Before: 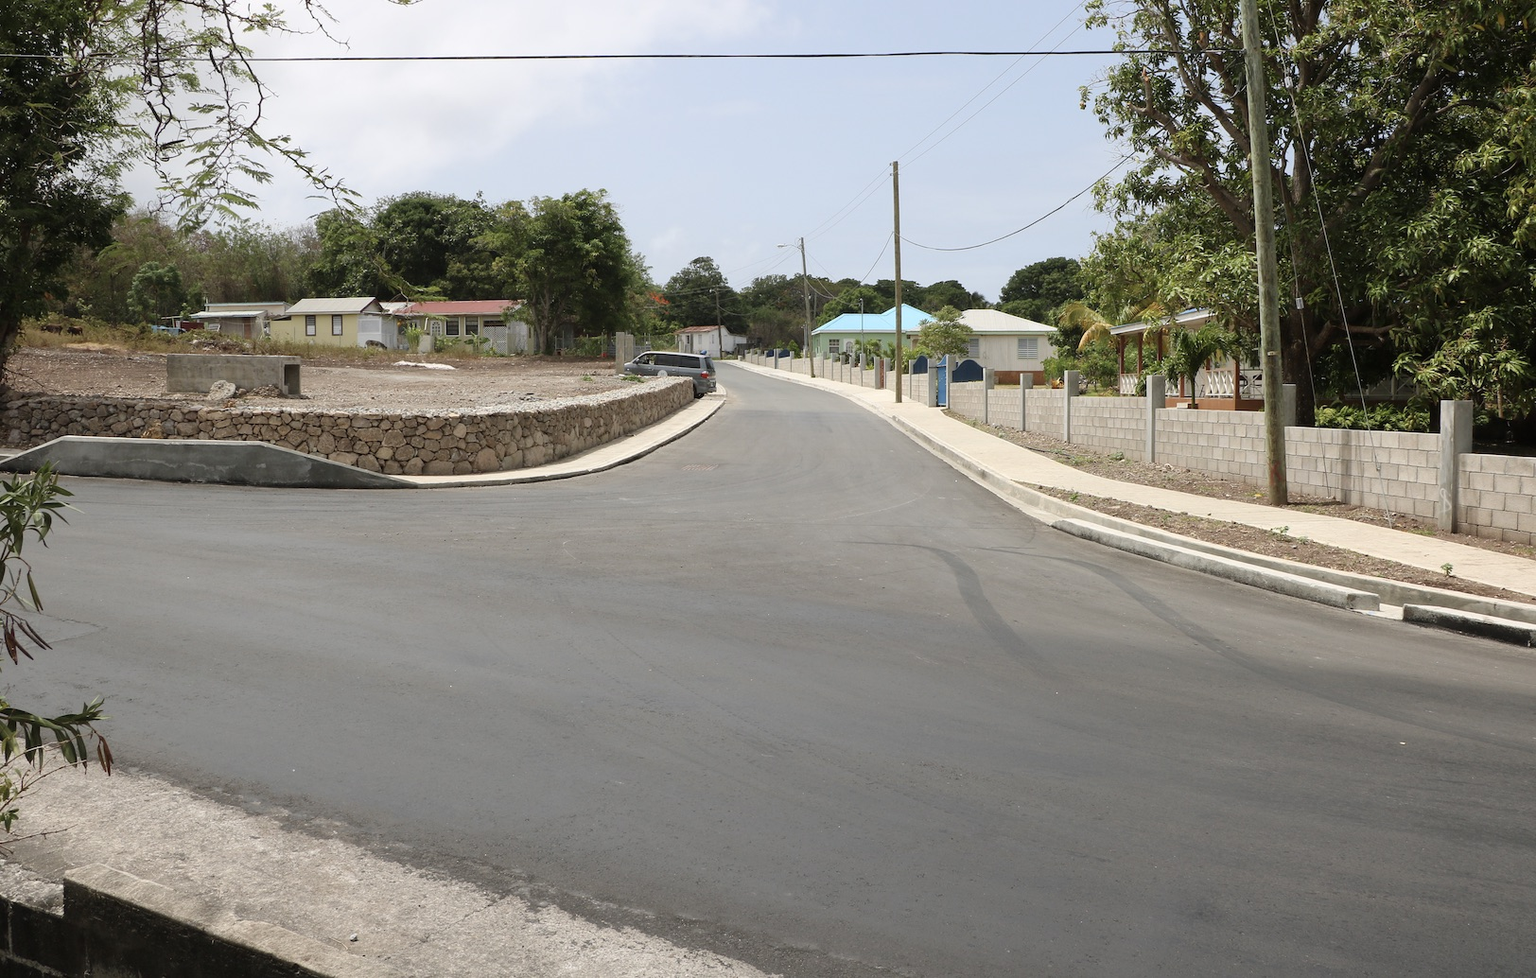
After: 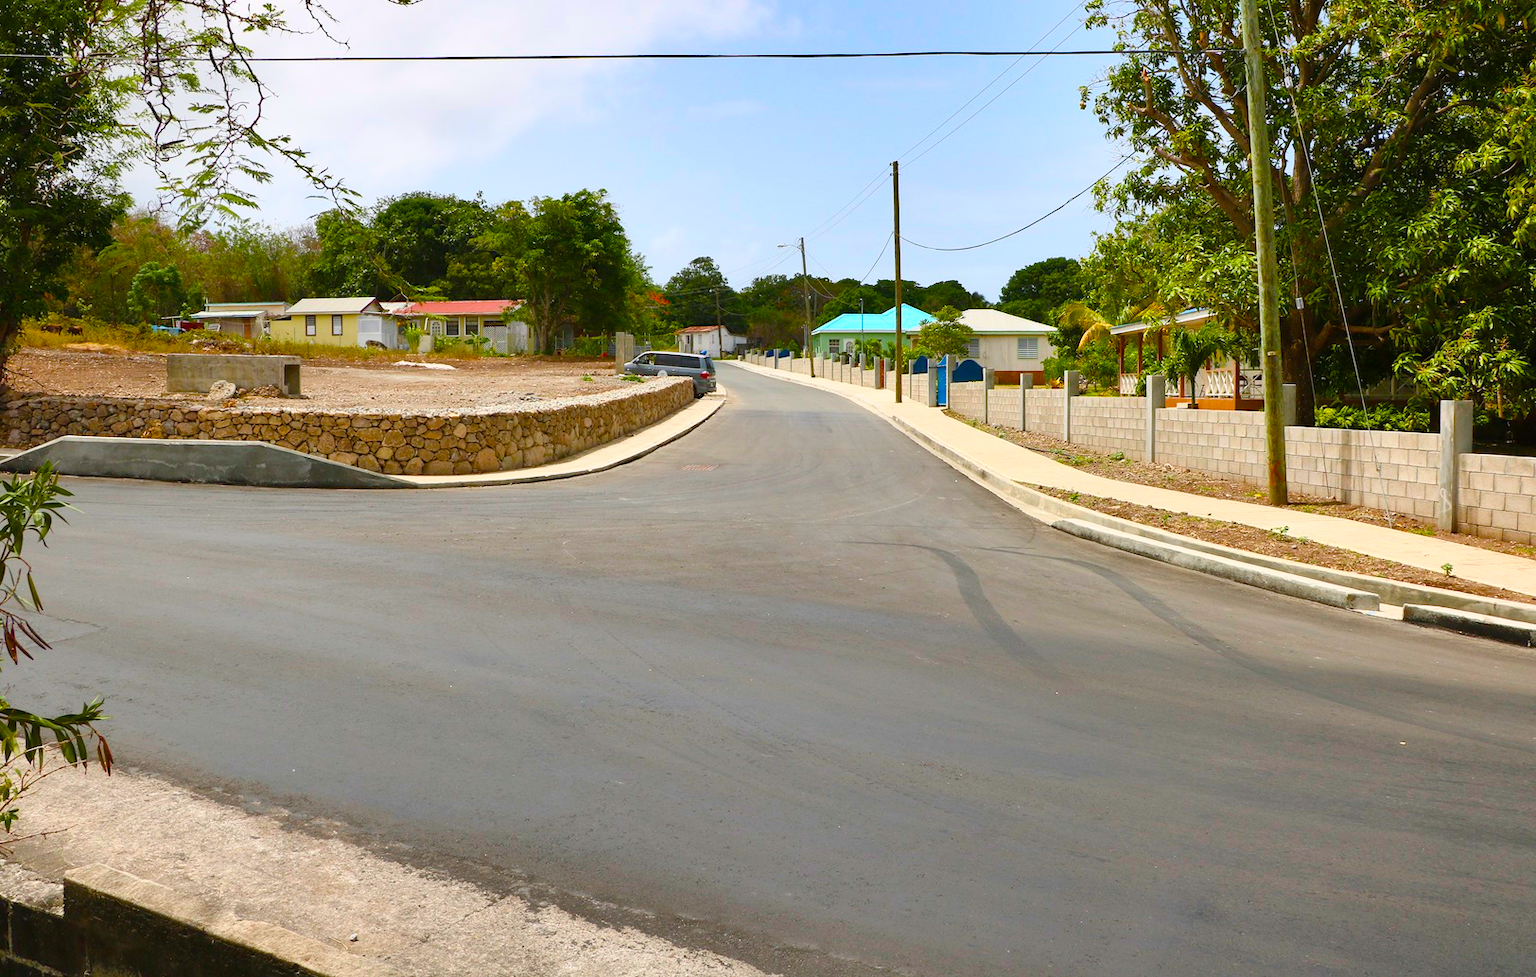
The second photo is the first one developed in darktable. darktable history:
color balance rgb: power › hue 62.87°, linear chroma grading › global chroma 41.605%, perceptual saturation grading › global saturation 20%, perceptual saturation grading › highlights -25.418%, perceptual saturation grading › shadows 49.929%, global vibrance 34.928%
base curve: curves: ch0 [(0, 0) (0.666, 0.806) (1, 1)]
shadows and highlights: radius 119.02, shadows 42.28, highlights -61.98, soften with gaussian
